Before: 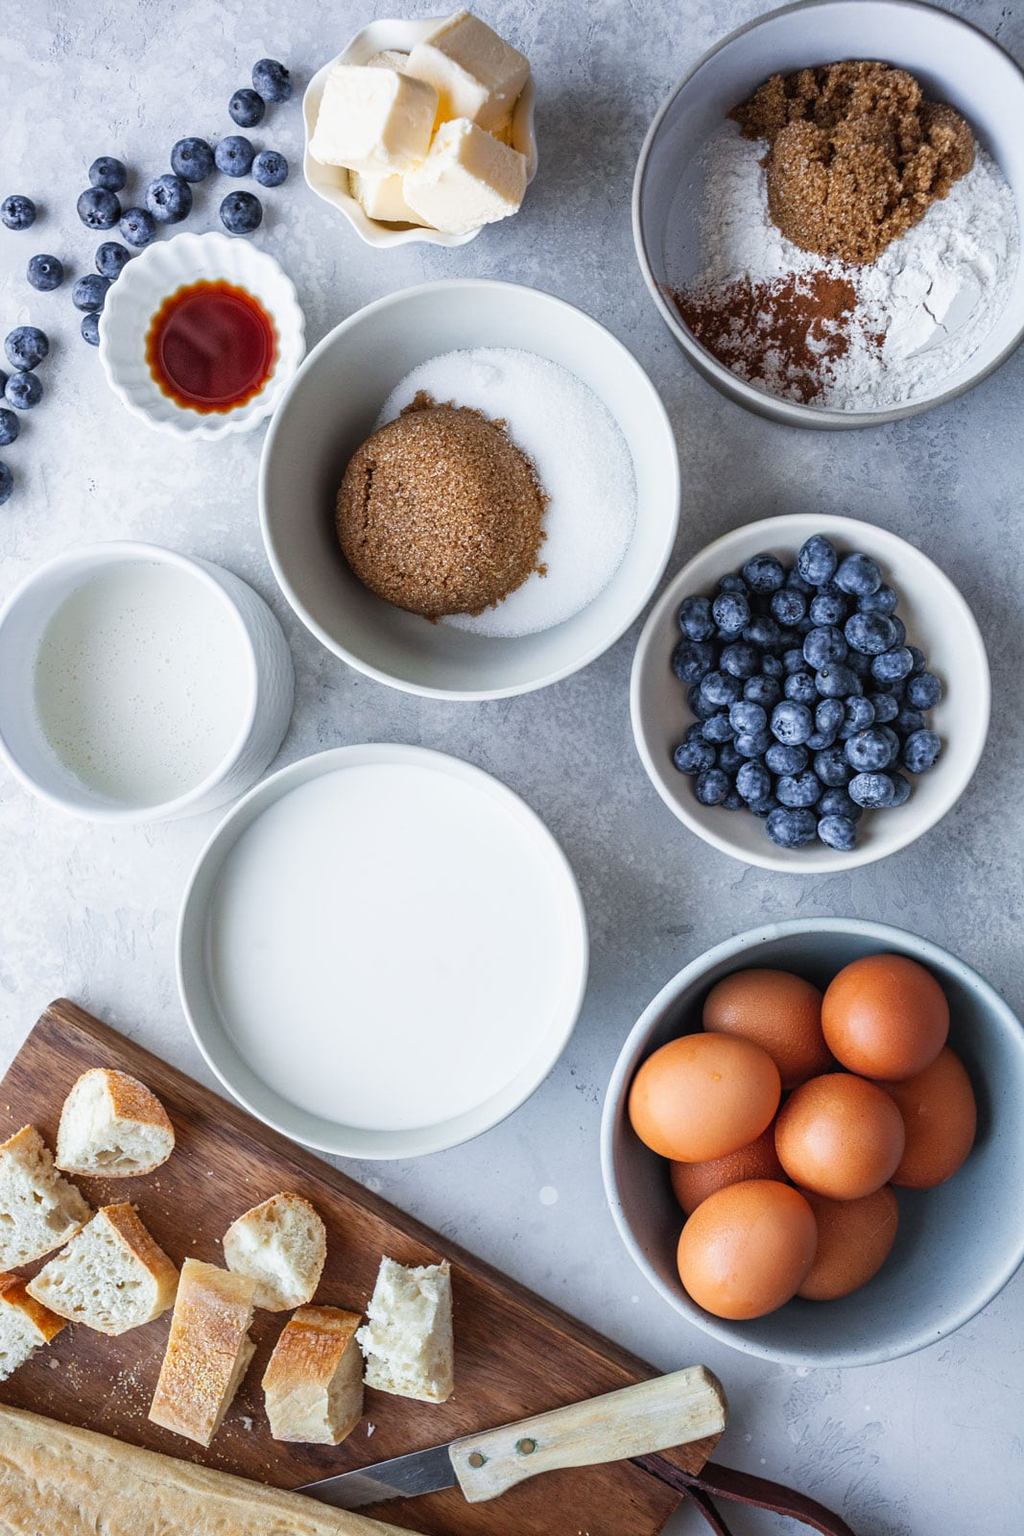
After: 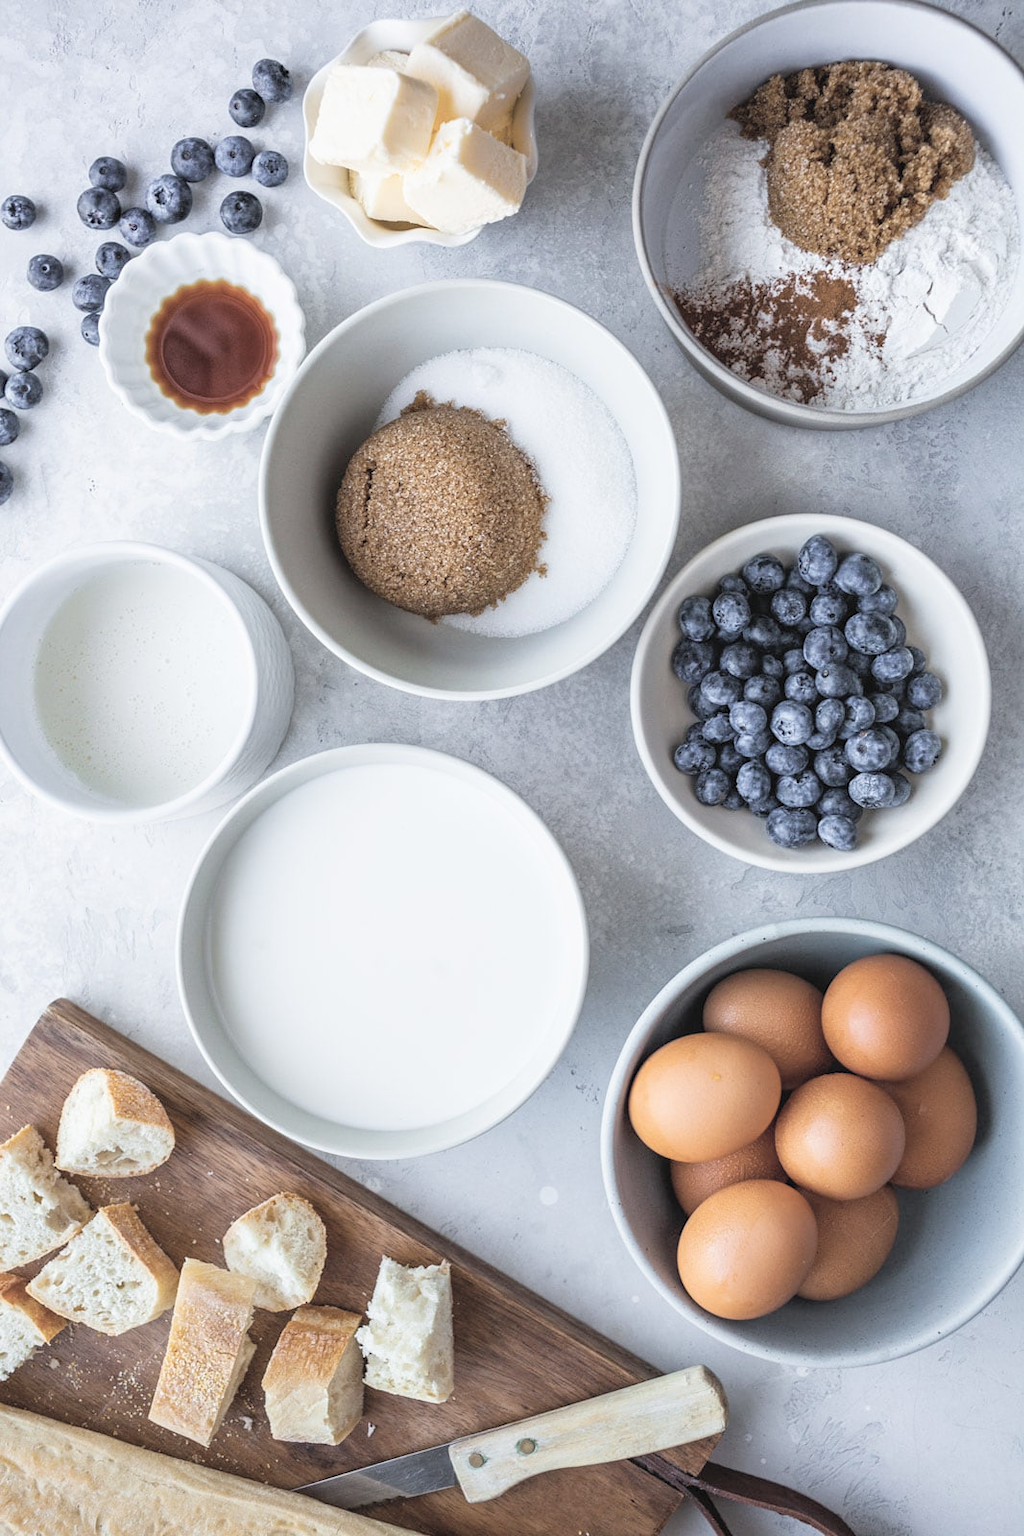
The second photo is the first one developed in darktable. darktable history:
rotate and perspective: automatic cropping off
contrast brightness saturation: brightness 0.18, saturation -0.5
color balance rgb: linear chroma grading › global chroma 9.31%, global vibrance 41.49%
